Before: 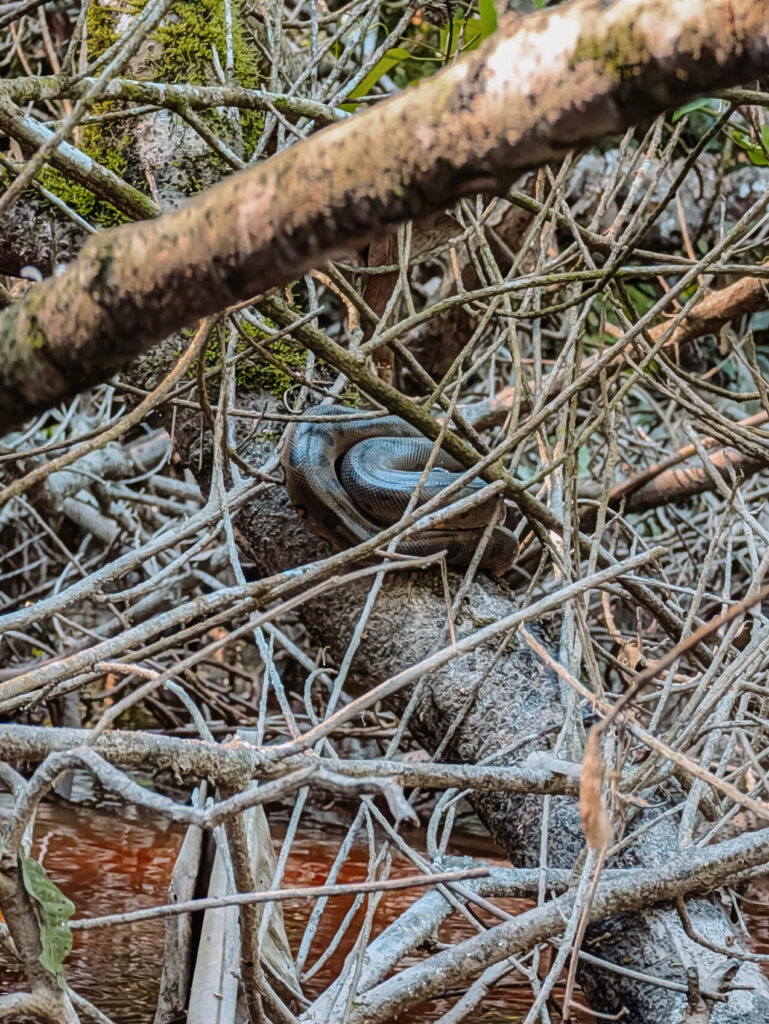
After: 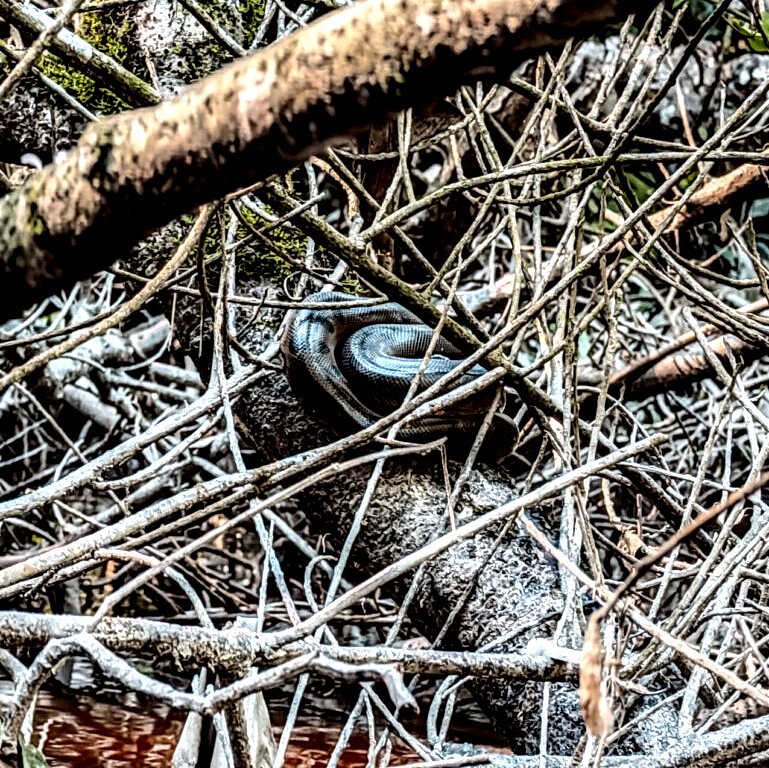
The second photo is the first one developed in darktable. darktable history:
tone equalizer: -8 EV -0.417 EV, -7 EV -0.389 EV, -6 EV -0.333 EV, -5 EV -0.222 EV, -3 EV 0.222 EV, -2 EV 0.333 EV, -1 EV 0.389 EV, +0 EV 0.417 EV, edges refinement/feathering 500, mask exposure compensation -1.25 EV, preserve details no
crop: top 11.038%, bottom 13.962%
local contrast: shadows 185%, detail 225%
